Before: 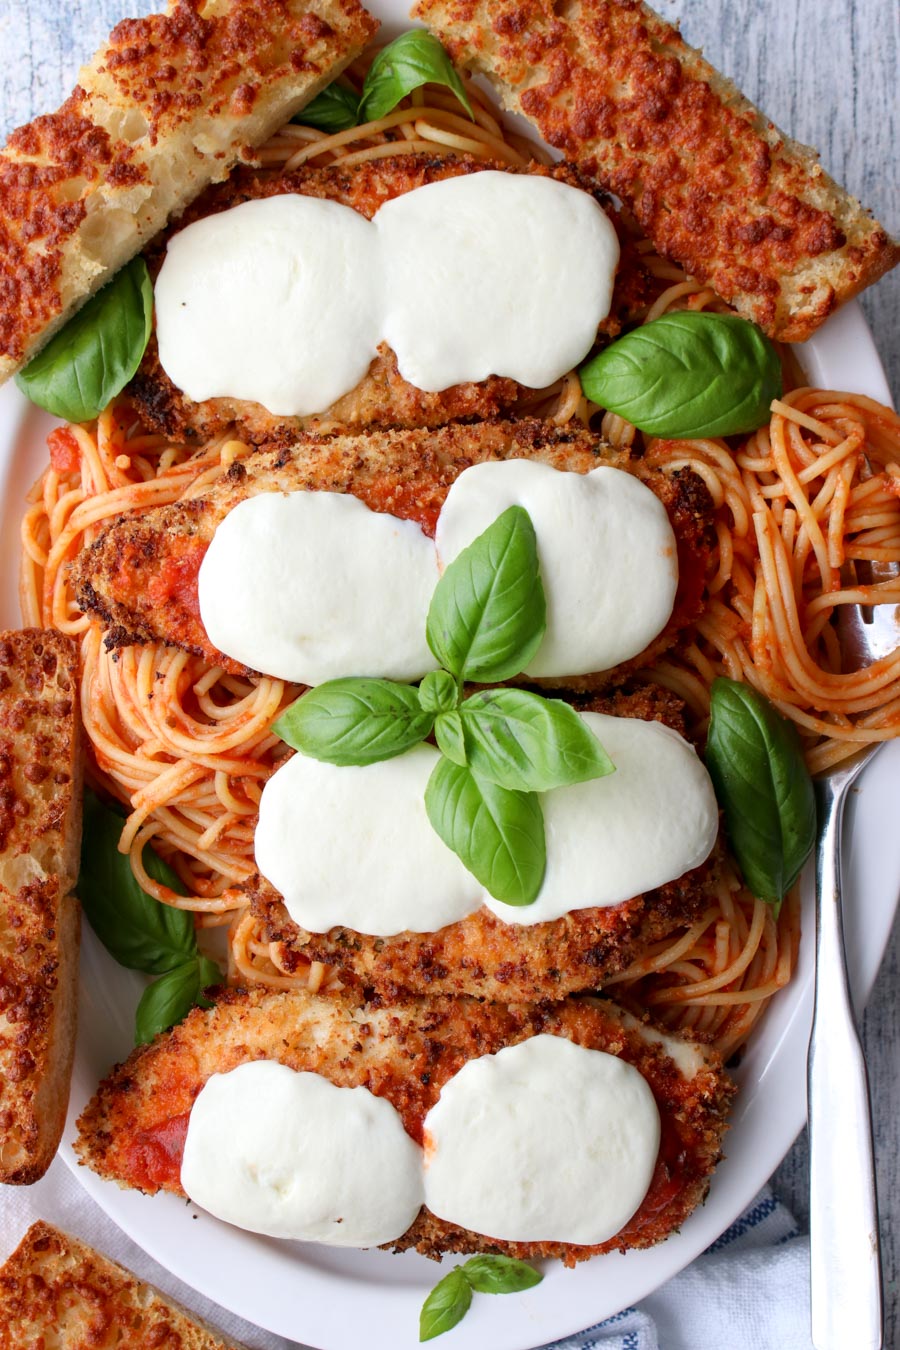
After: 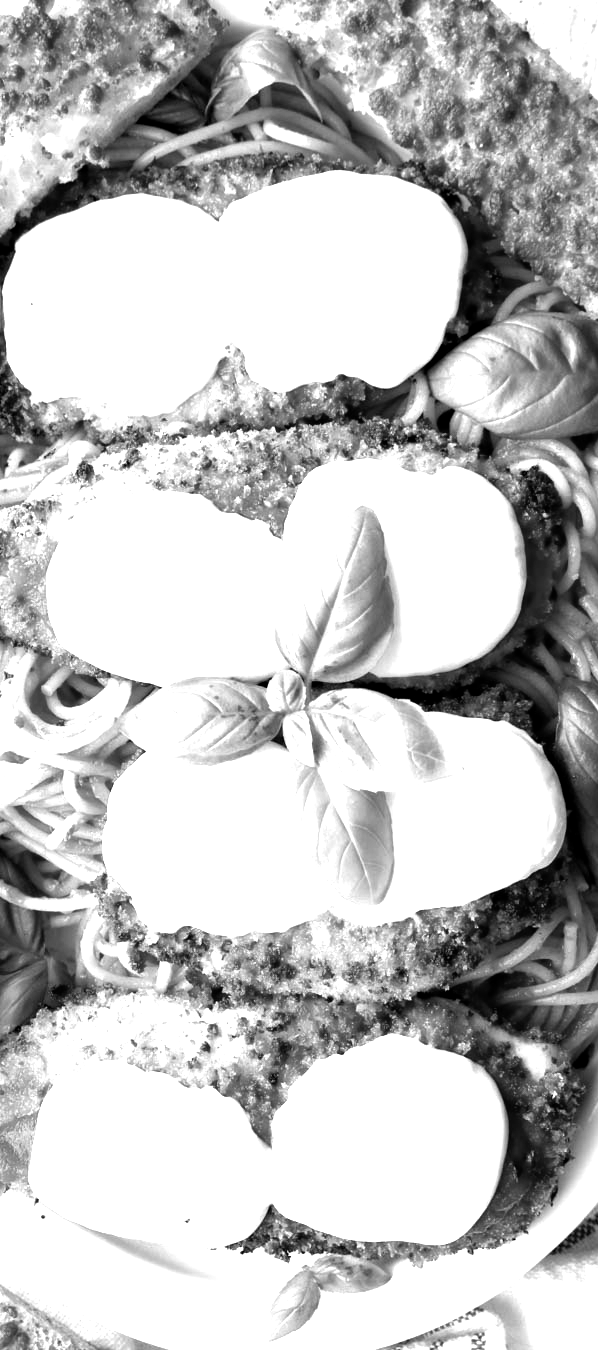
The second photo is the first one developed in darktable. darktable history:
color balance: lift [0.991, 1, 1, 1], gamma [0.996, 1, 1, 1], input saturation 98.52%, contrast 20.34%, output saturation 103.72%
crop: left 16.899%, right 16.556%
monochrome: on, module defaults
exposure: black level correction 0, exposure 1.2 EV, compensate exposure bias true, compensate highlight preservation false
